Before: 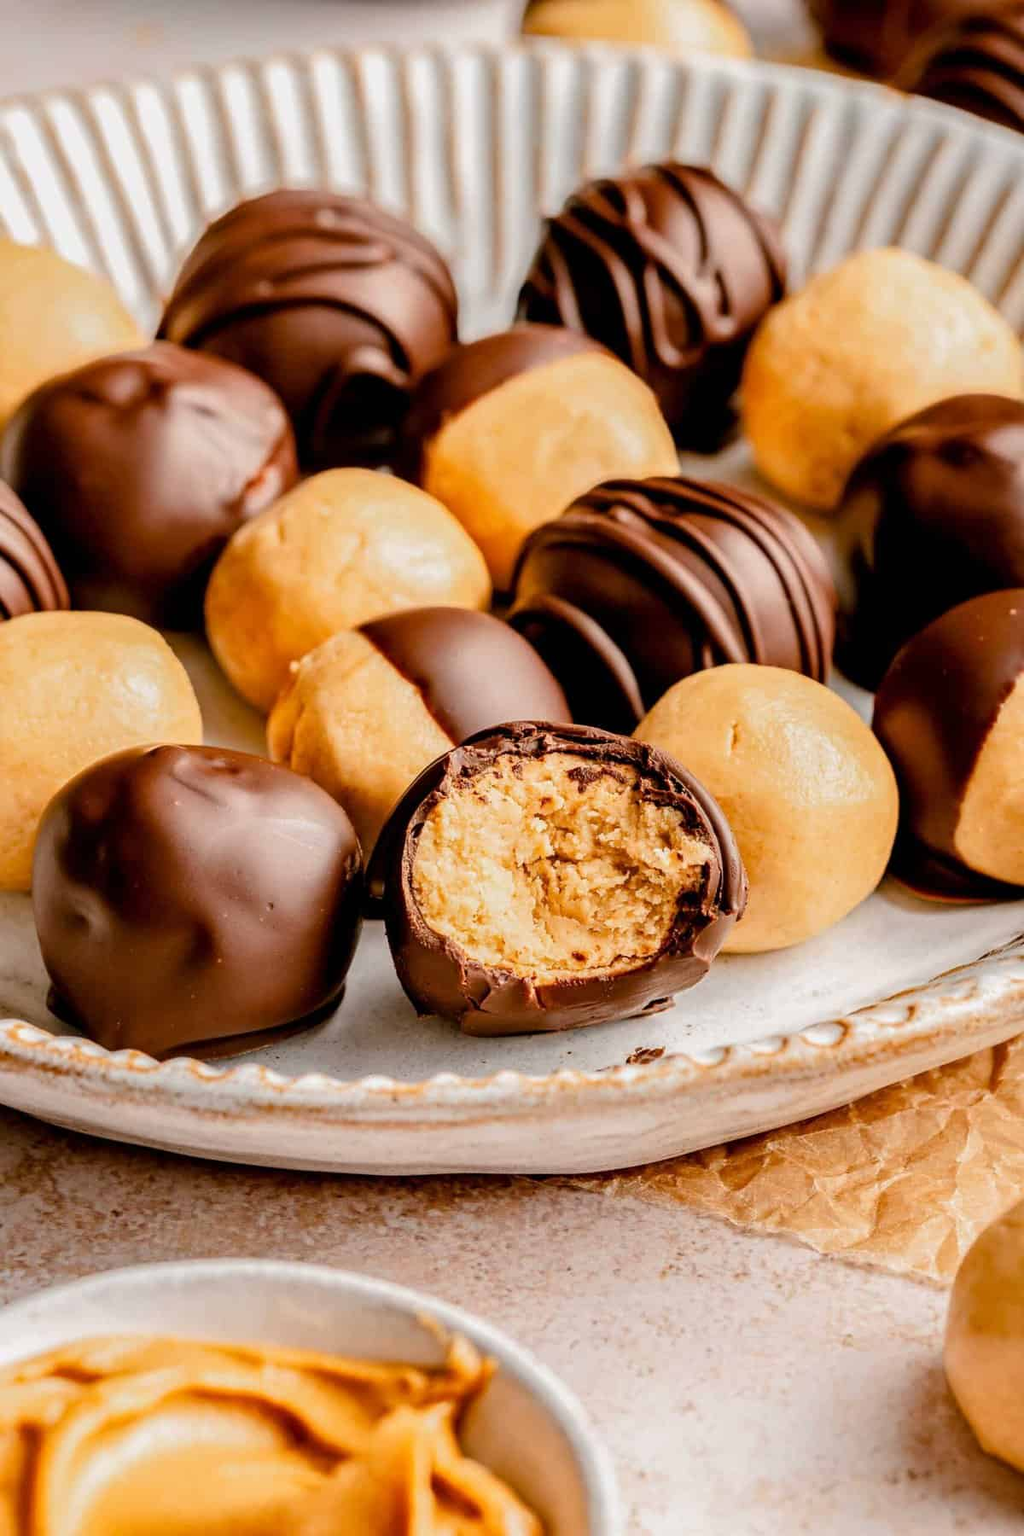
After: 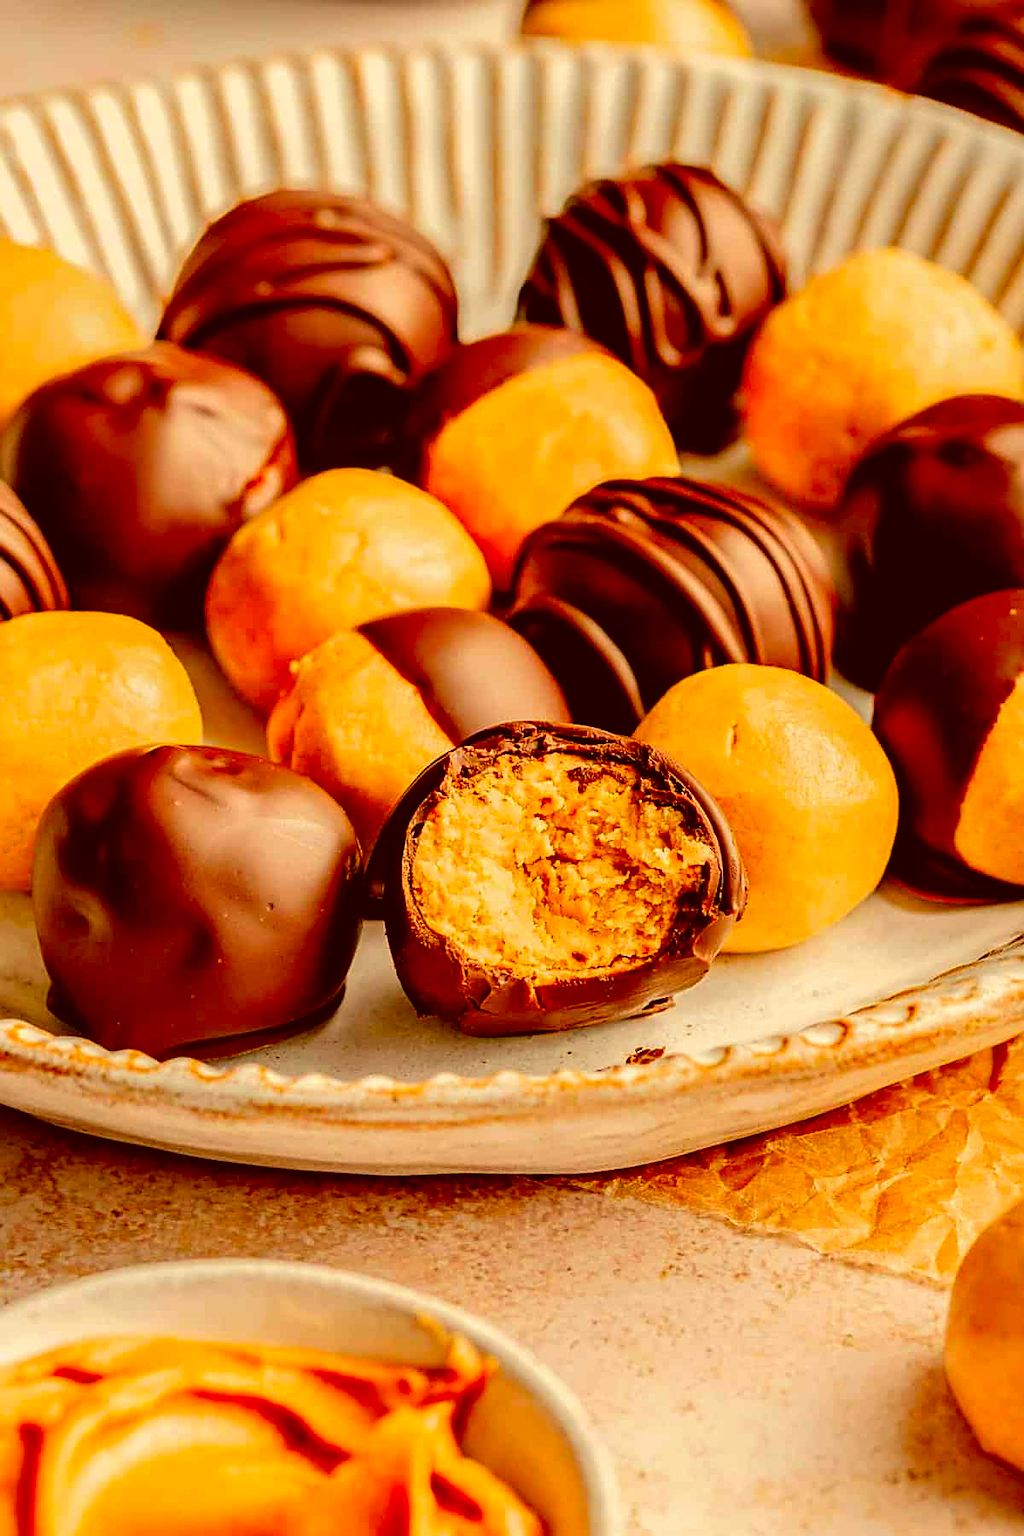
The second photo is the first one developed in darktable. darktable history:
contrast brightness saturation: saturation 0.5
color correction: highlights a* 1.12, highlights b* 24.26, shadows a* 15.58, shadows b* 24.26
sharpen: on, module defaults
